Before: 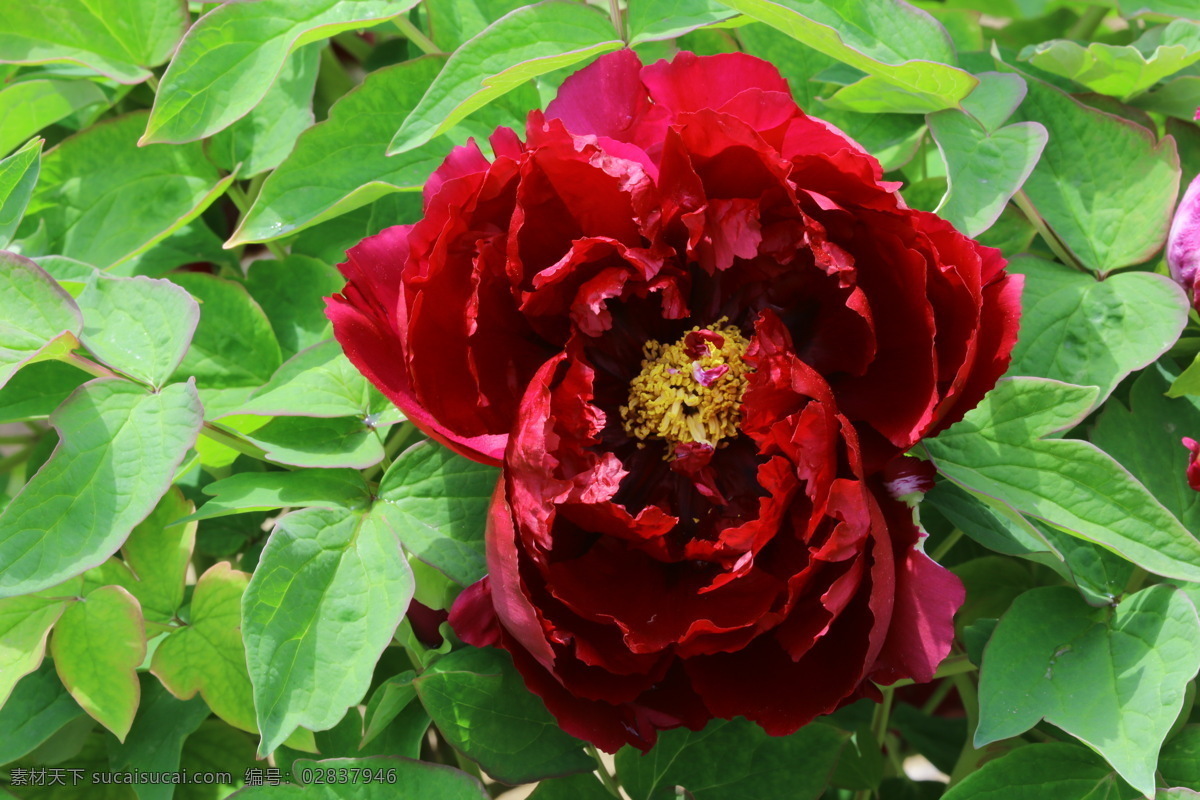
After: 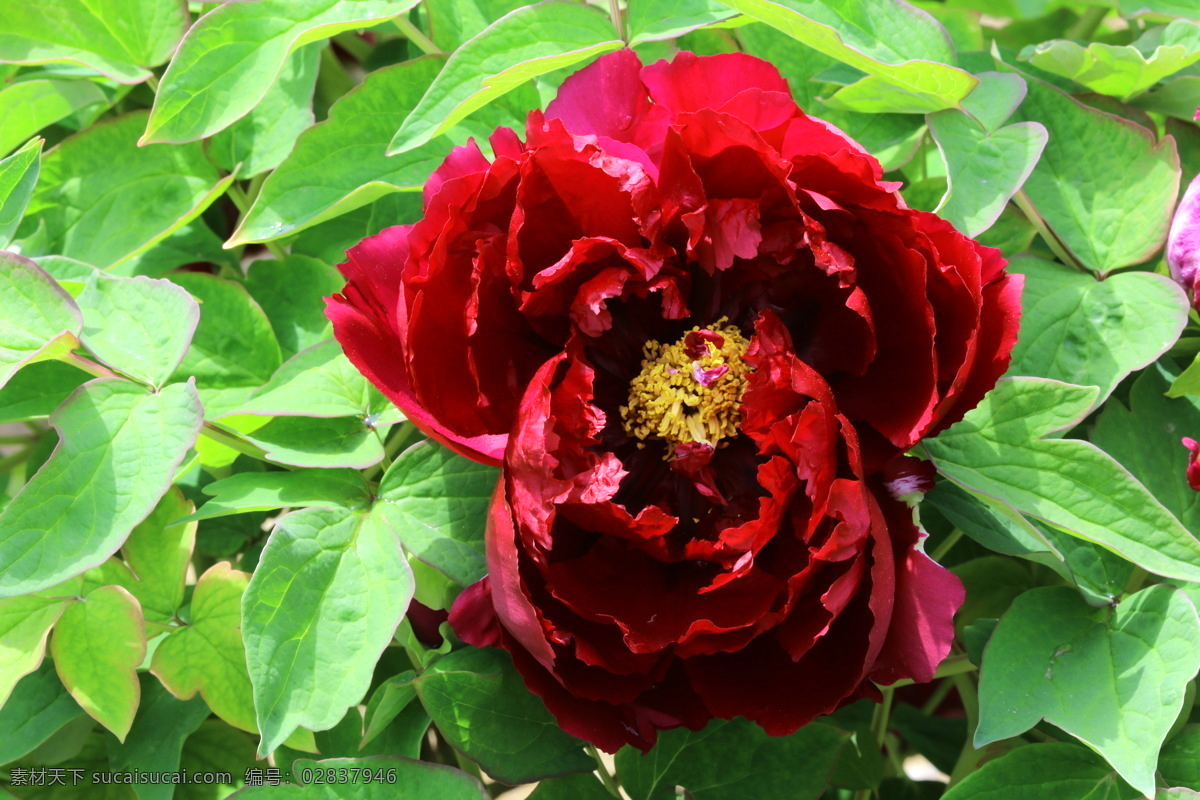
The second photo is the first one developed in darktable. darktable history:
tone equalizer: -8 EV -0.393 EV, -7 EV -0.361 EV, -6 EV -0.351 EV, -5 EV -0.229 EV, -3 EV 0.19 EV, -2 EV 0.317 EV, -1 EV 0.362 EV, +0 EV 0.408 EV
